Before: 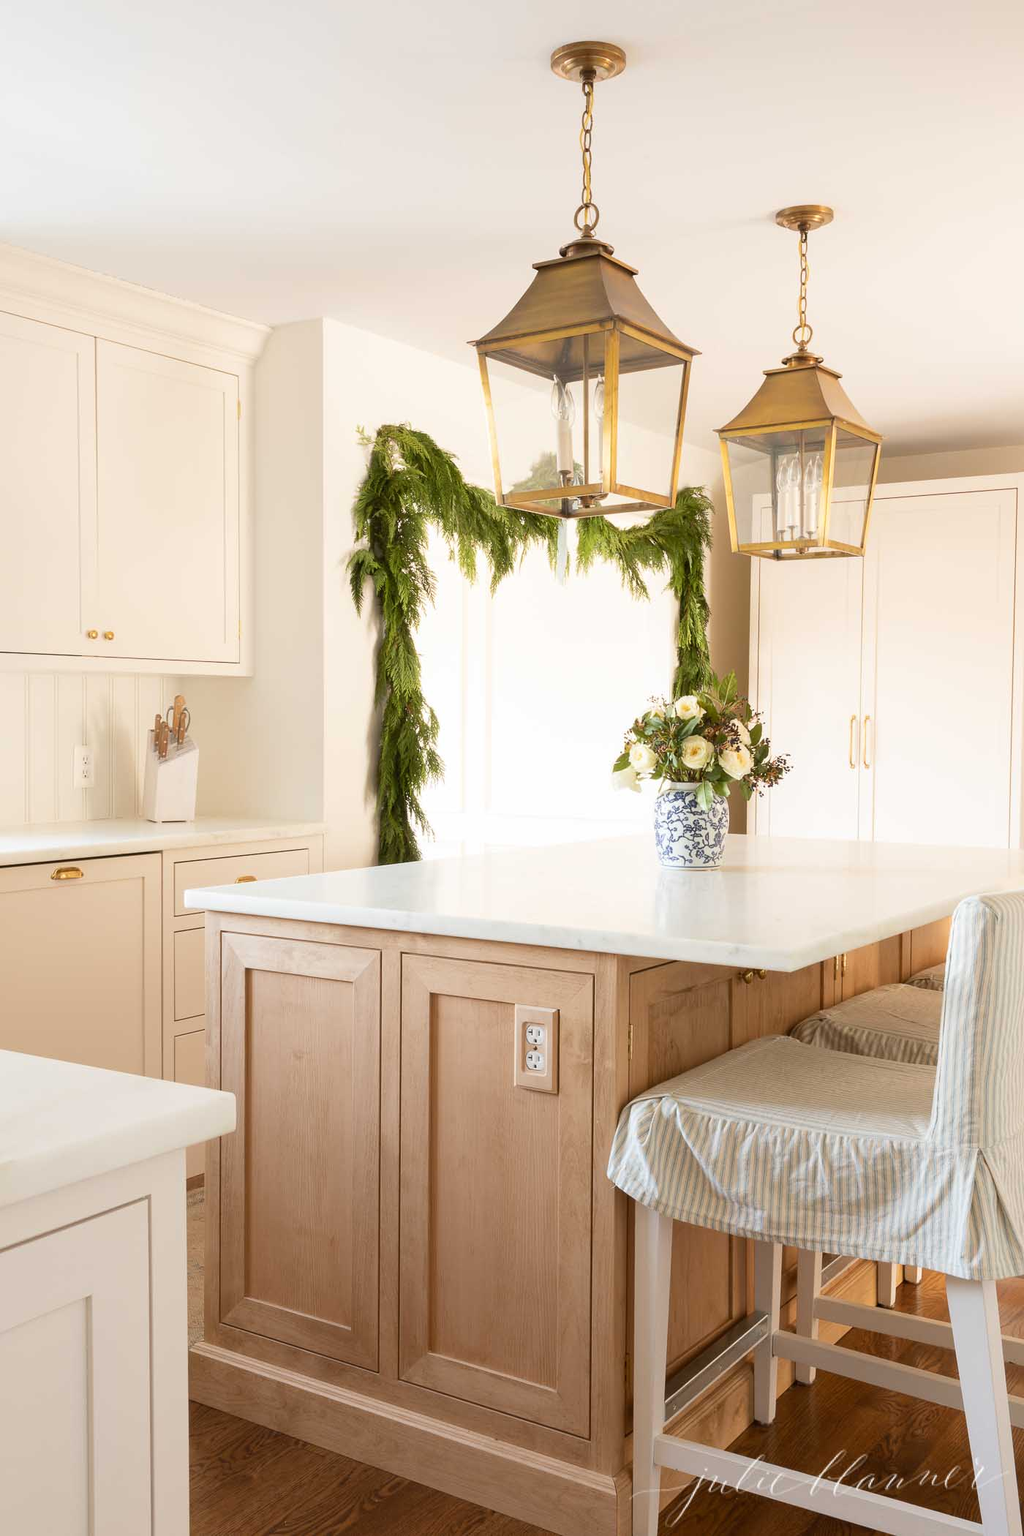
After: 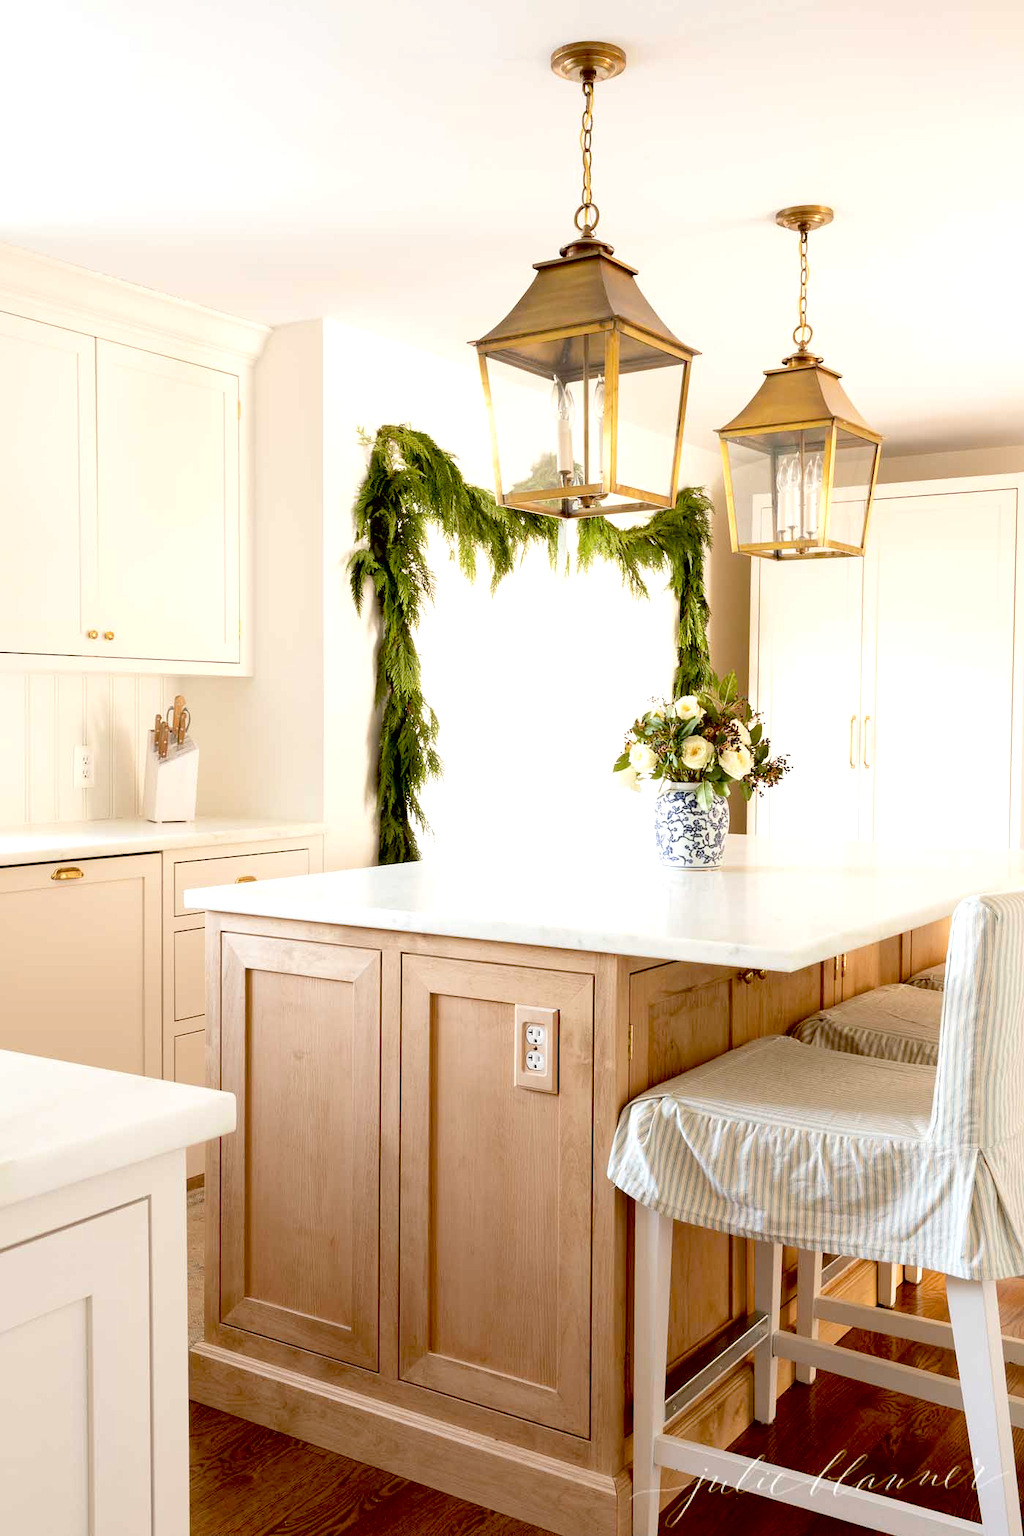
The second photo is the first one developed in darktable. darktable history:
exposure: black level correction 0.031, exposure 0.319 EV, compensate exposure bias true, compensate highlight preservation false
contrast brightness saturation: contrast 0.007, saturation -0.051
